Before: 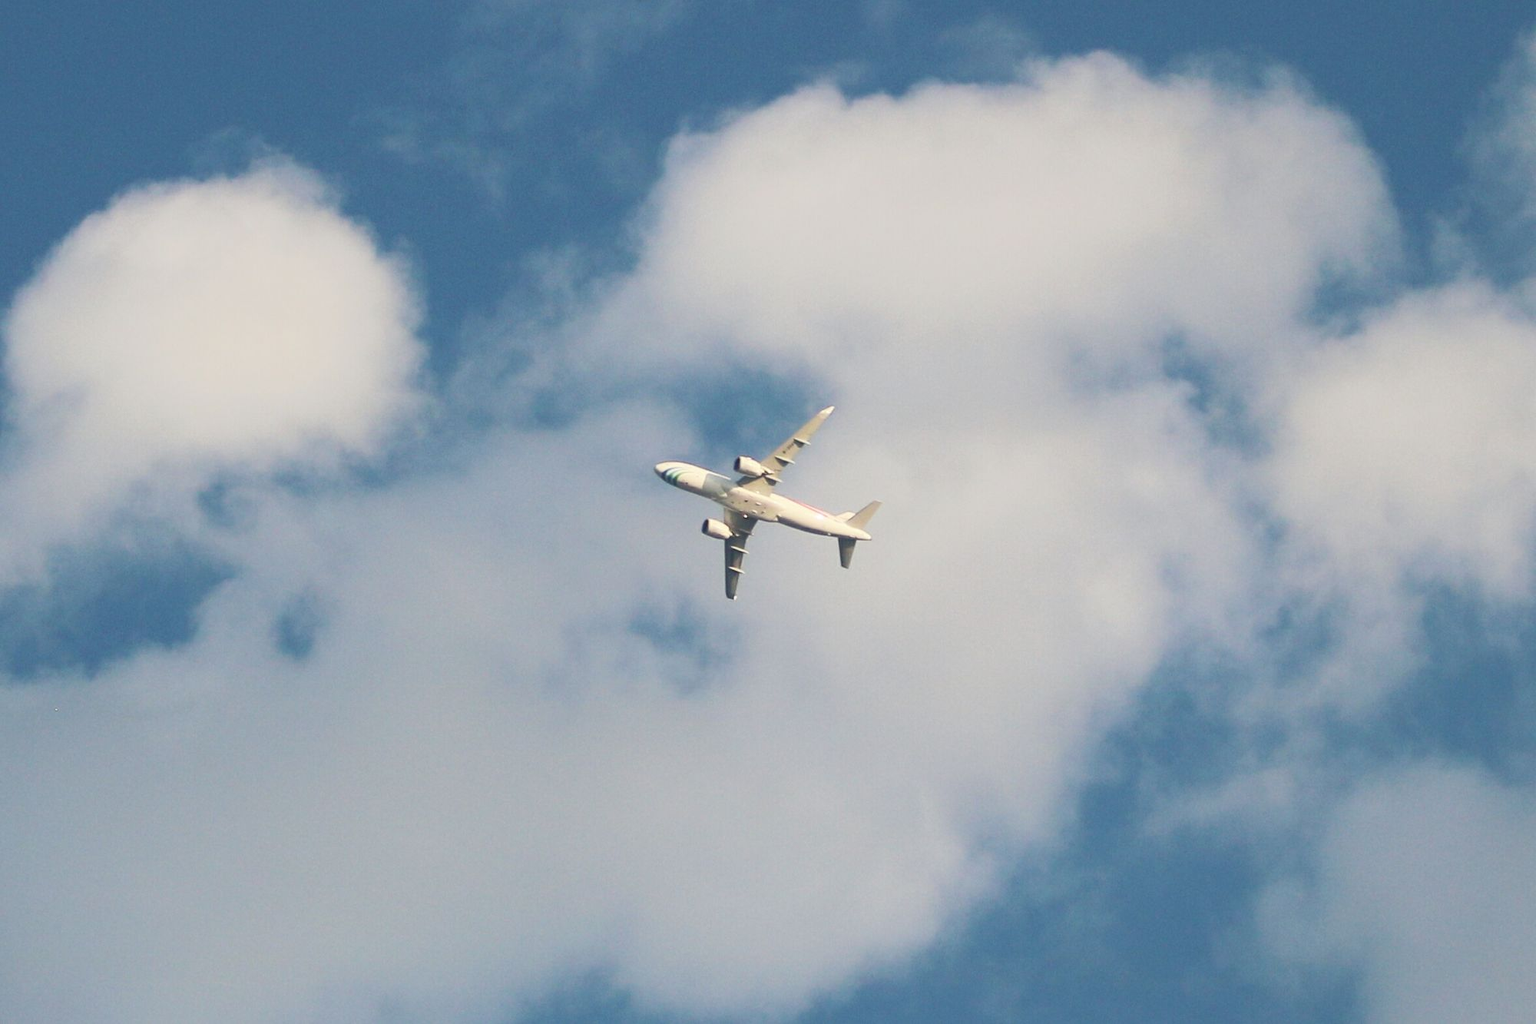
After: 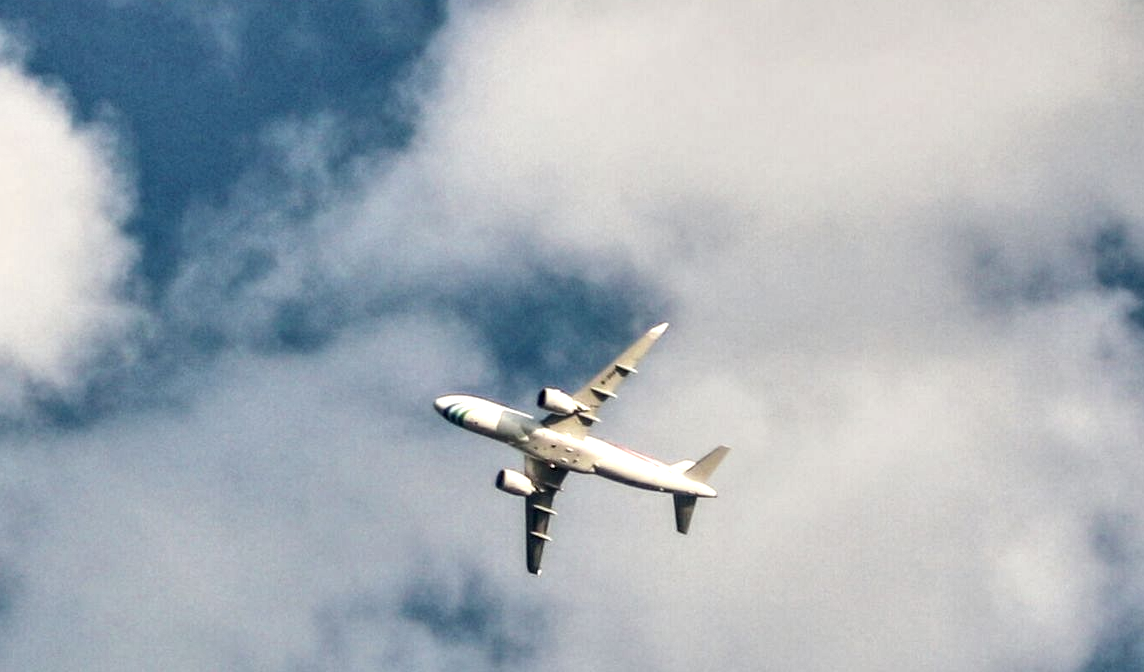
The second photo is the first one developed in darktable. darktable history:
local contrast: highlights 0%, shadows 0%, detail 182%
crop: left 20.932%, top 15.471%, right 21.848%, bottom 34.081%
contrast equalizer: y [[0.513, 0.565, 0.608, 0.562, 0.512, 0.5], [0.5 ×6], [0.5, 0.5, 0.5, 0.528, 0.598, 0.658], [0 ×6], [0 ×6]]
